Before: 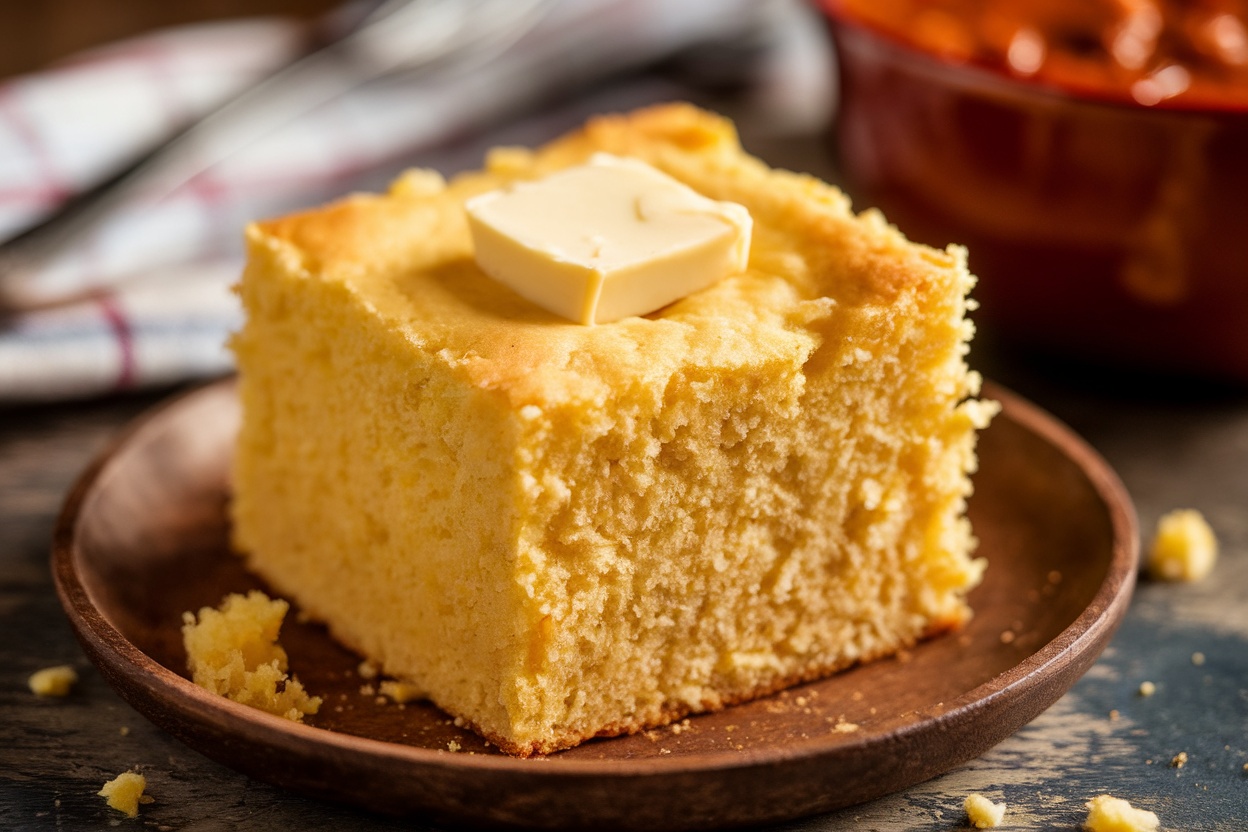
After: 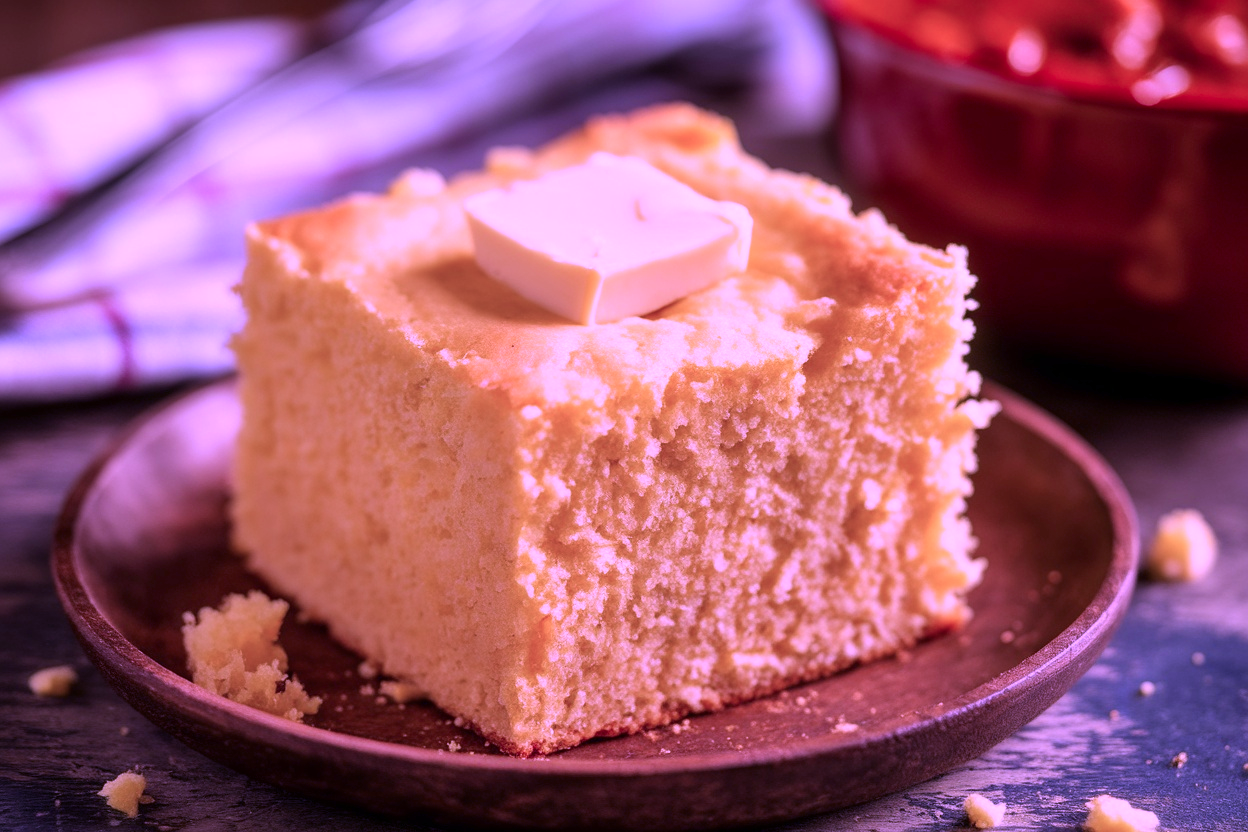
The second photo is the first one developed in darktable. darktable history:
contrast brightness saturation: saturation 0.1
white balance: emerald 1
color calibration: illuminant custom, x 0.379, y 0.481, temperature 4443.07 K
